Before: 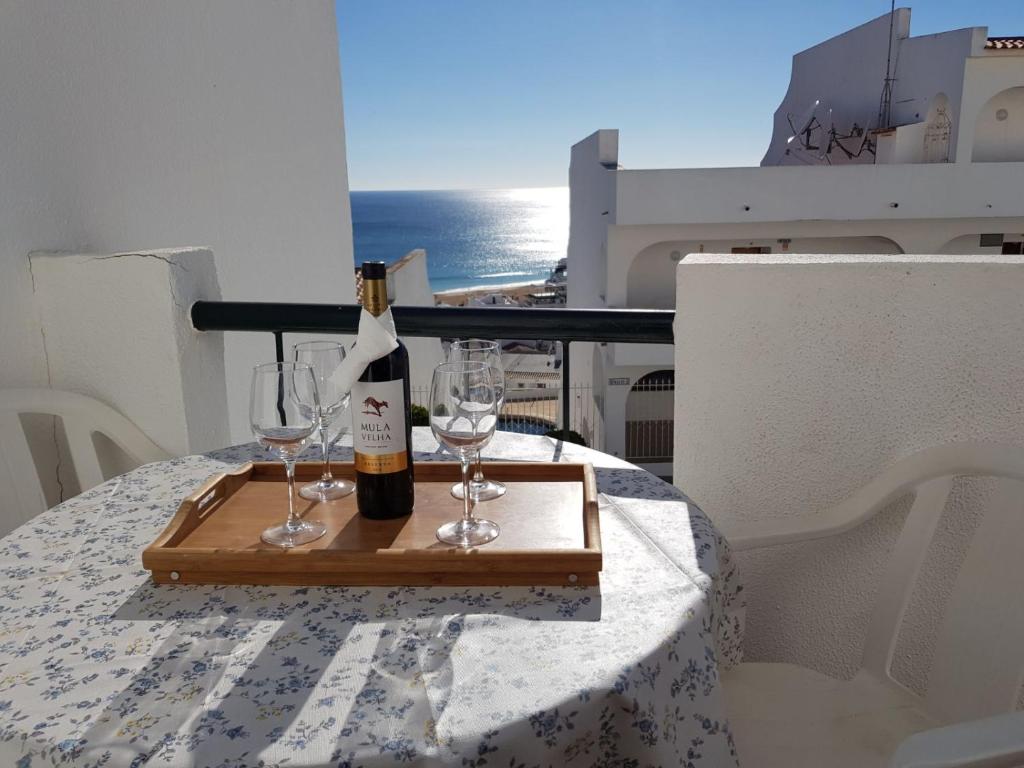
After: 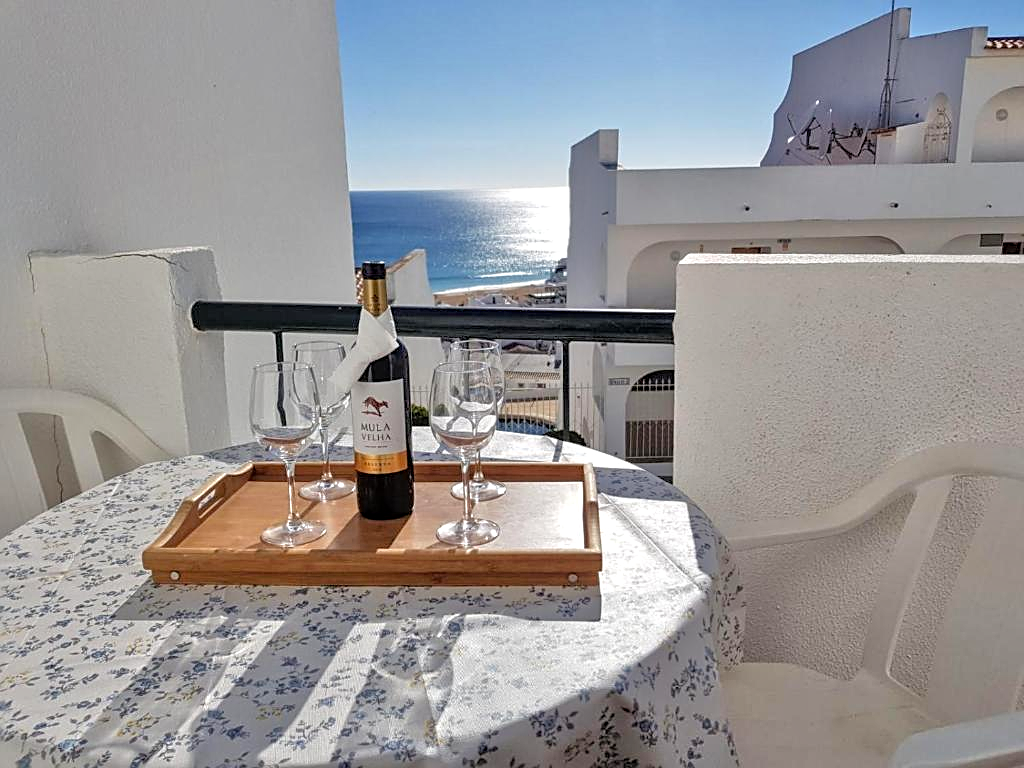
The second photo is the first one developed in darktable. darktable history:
local contrast: on, module defaults
sharpen: amount 0.55
tone equalizer: -7 EV 0.15 EV, -6 EV 0.6 EV, -5 EV 1.15 EV, -4 EV 1.33 EV, -3 EV 1.15 EV, -2 EV 0.6 EV, -1 EV 0.15 EV, mask exposure compensation -0.5 EV
